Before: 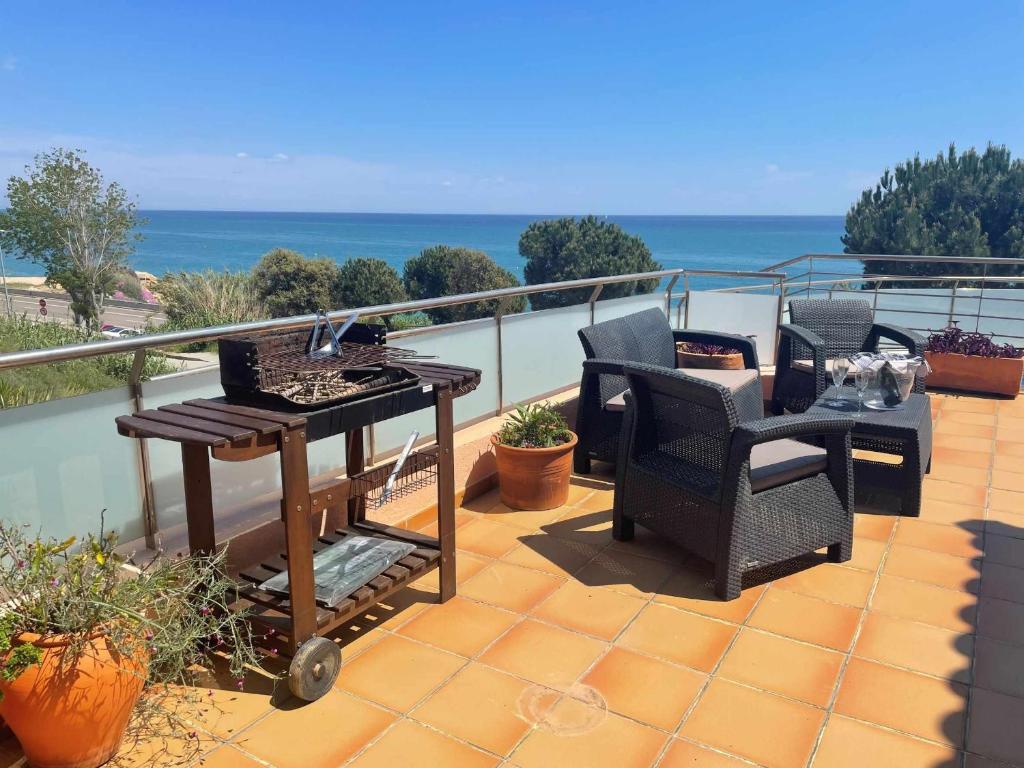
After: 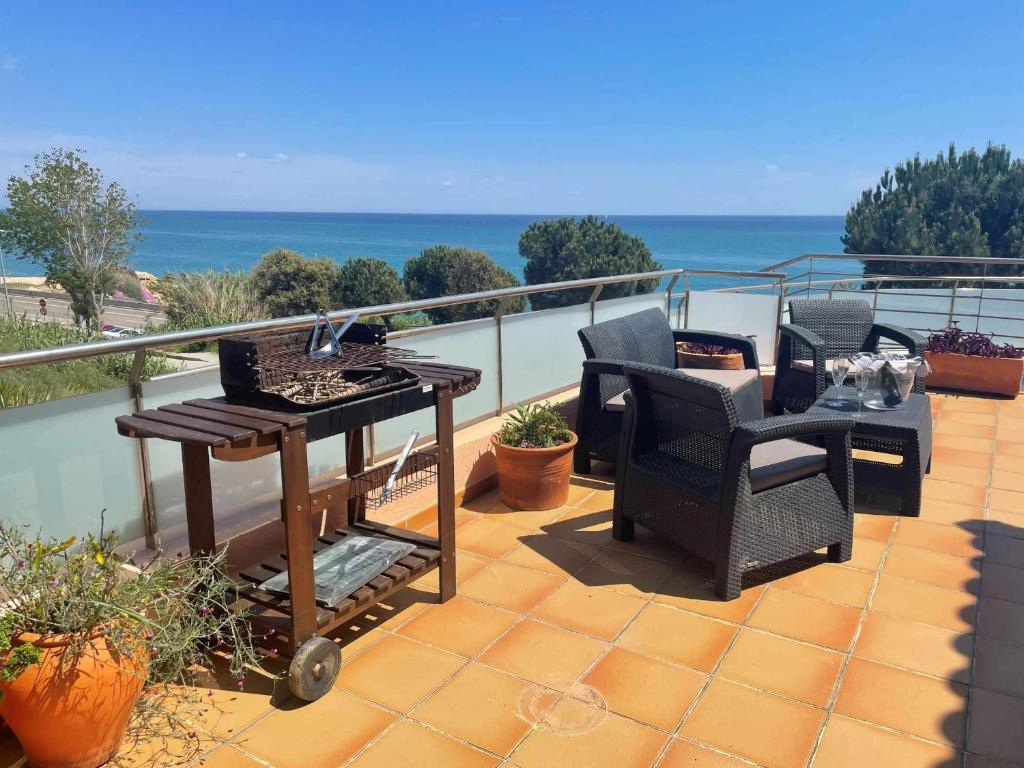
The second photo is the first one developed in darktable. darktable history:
shadows and highlights: shadows -88.37, highlights -36.88, soften with gaussian
